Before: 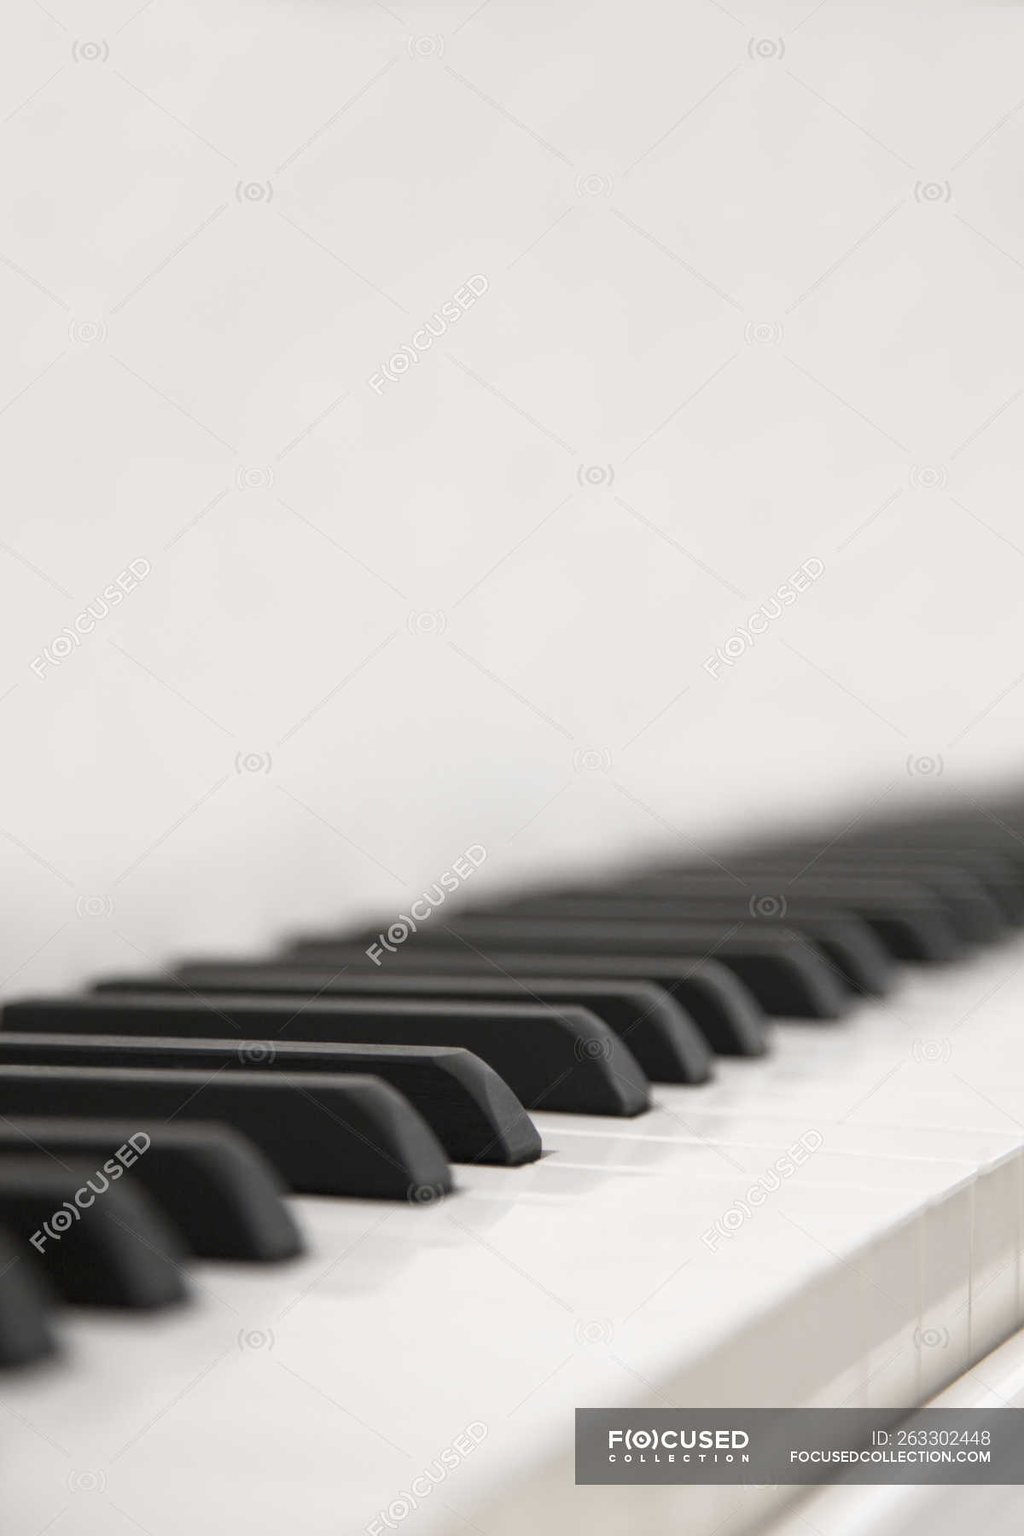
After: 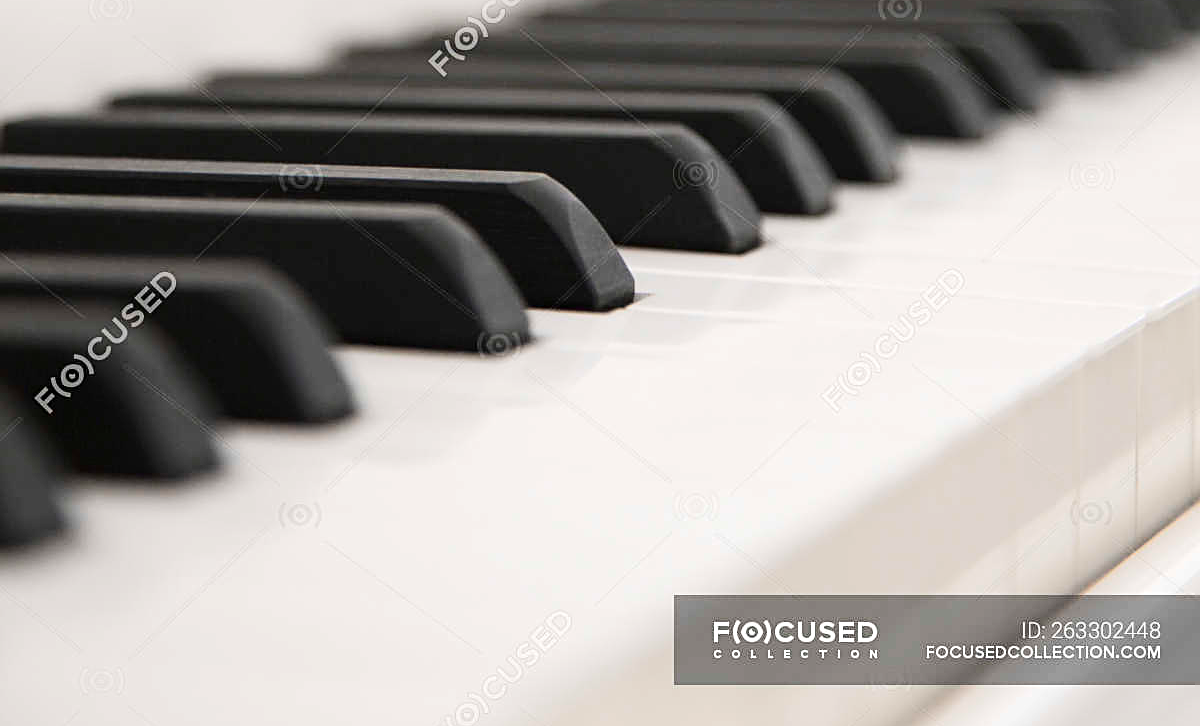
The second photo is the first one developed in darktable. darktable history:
sharpen: on, module defaults
tone curve: curves: ch0 [(0, 0) (0.003, 0.014) (0.011, 0.019) (0.025, 0.026) (0.044, 0.037) (0.069, 0.053) (0.1, 0.083) (0.136, 0.121) (0.177, 0.163) (0.224, 0.22) (0.277, 0.281) (0.335, 0.354) (0.399, 0.436) (0.468, 0.526) (0.543, 0.612) (0.623, 0.706) (0.709, 0.79) (0.801, 0.858) (0.898, 0.925) (1, 1)], color space Lab, linked channels, preserve colors none
crop and rotate: top 58.65%, bottom 0.965%
exposure: black level correction 0, compensate highlight preservation false
